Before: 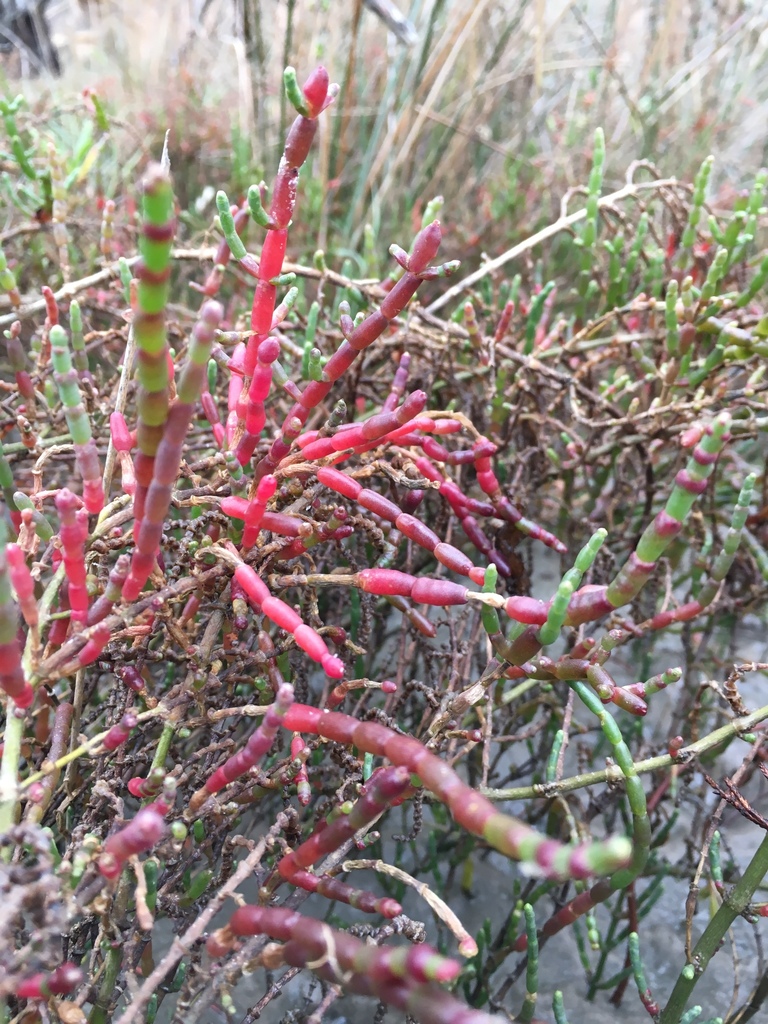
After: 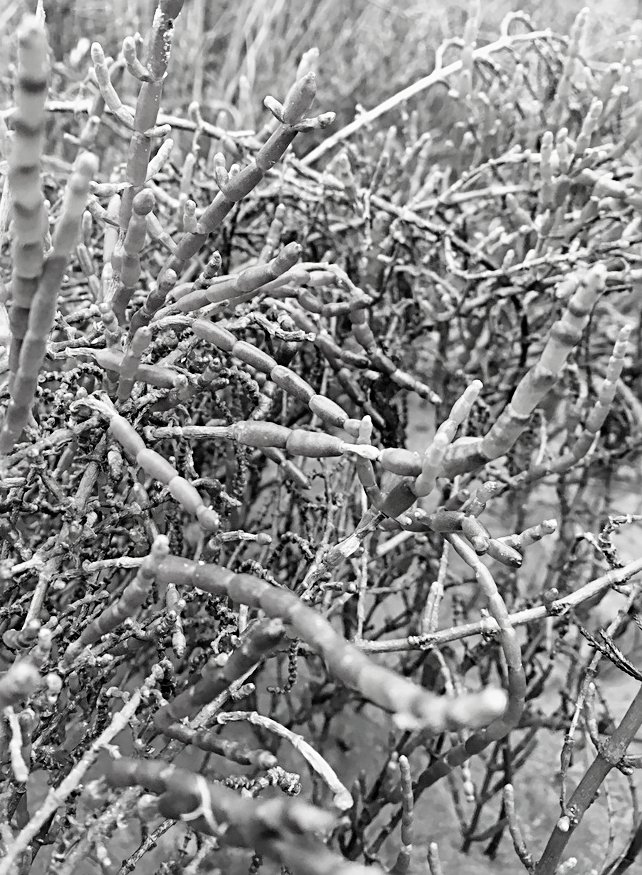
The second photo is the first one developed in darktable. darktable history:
crop: left 16.395%, top 14.537%
exposure: black level correction 0.001, exposure 0.5 EV, compensate highlight preservation false
filmic rgb: black relative exposure -5.01 EV, white relative exposure 3.51 EV, hardness 3.18, contrast 1.194, highlights saturation mix -49.29%, preserve chrominance no, color science v4 (2020), contrast in shadows soft
sharpen: radius 2.724
tone equalizer: edges refinement/feathering 500, mask exposure compensation -1.57 EV, preserve details no
